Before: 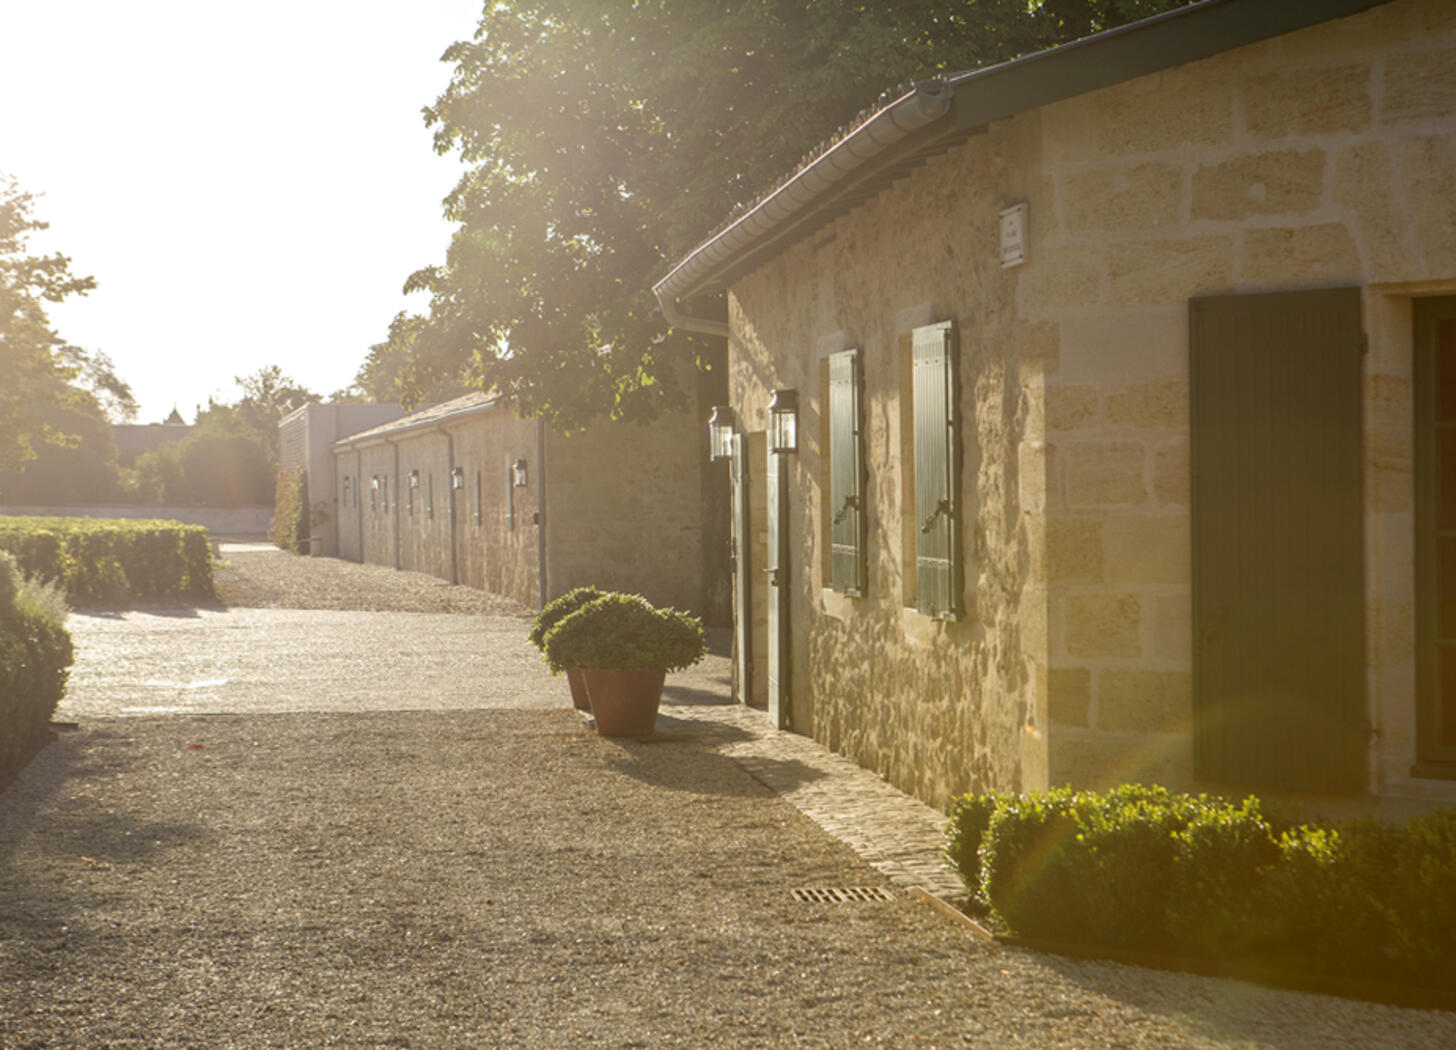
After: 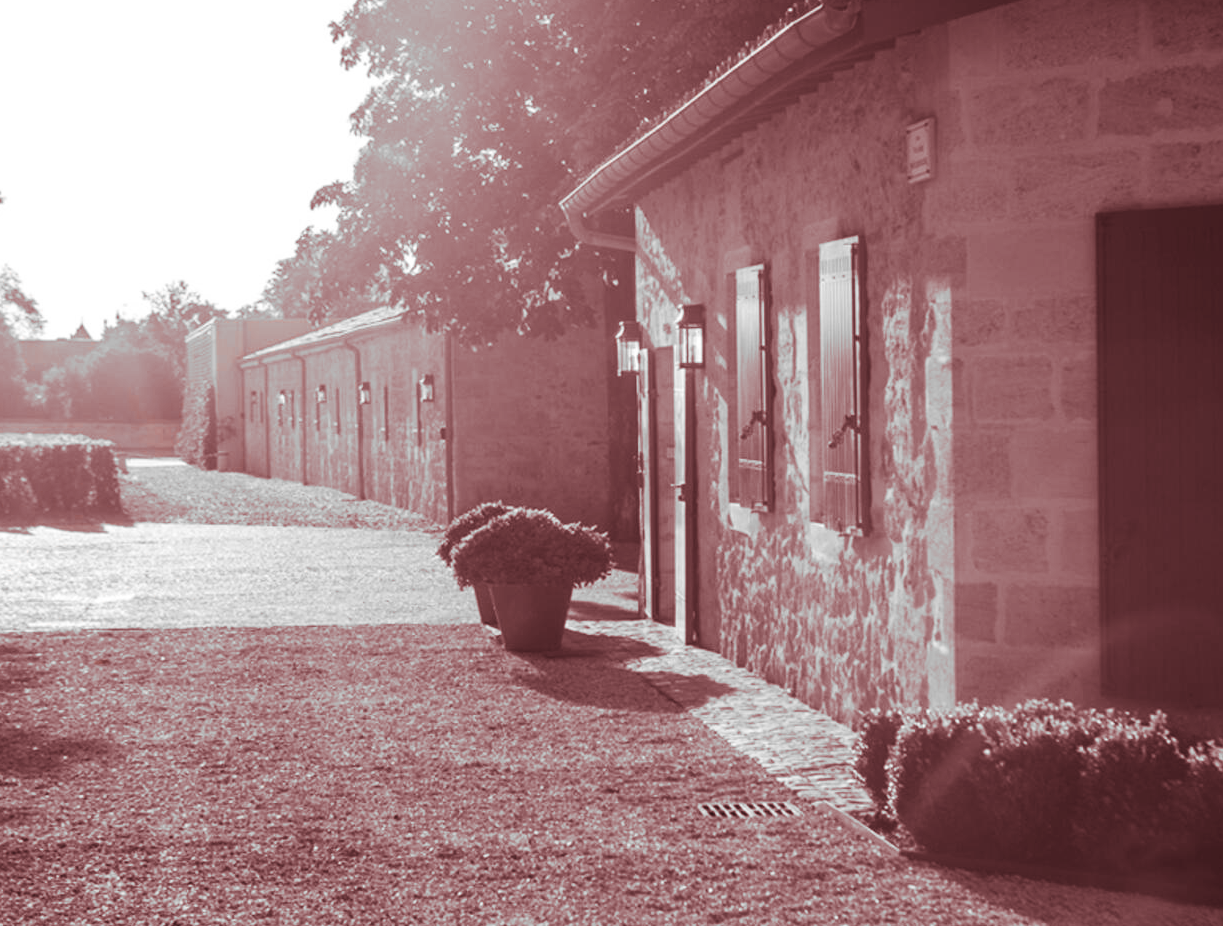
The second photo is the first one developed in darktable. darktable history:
color zones: curves: ch1 [(0, 0.006) (0.094, 0.285) (0.171, 0.001) (0.429, 0.001) (0.571, 0.003) (0.714, 0.004) (0.857, 0.004) (1, 0.006)]
contrast brightness saturation: contrast 0.16, saturation 0.32
crop: left 6.446%, top 8.188%, right 9.538%, bottom 3.548%
split-toning: highlights › saturation 0, balance -61.83
